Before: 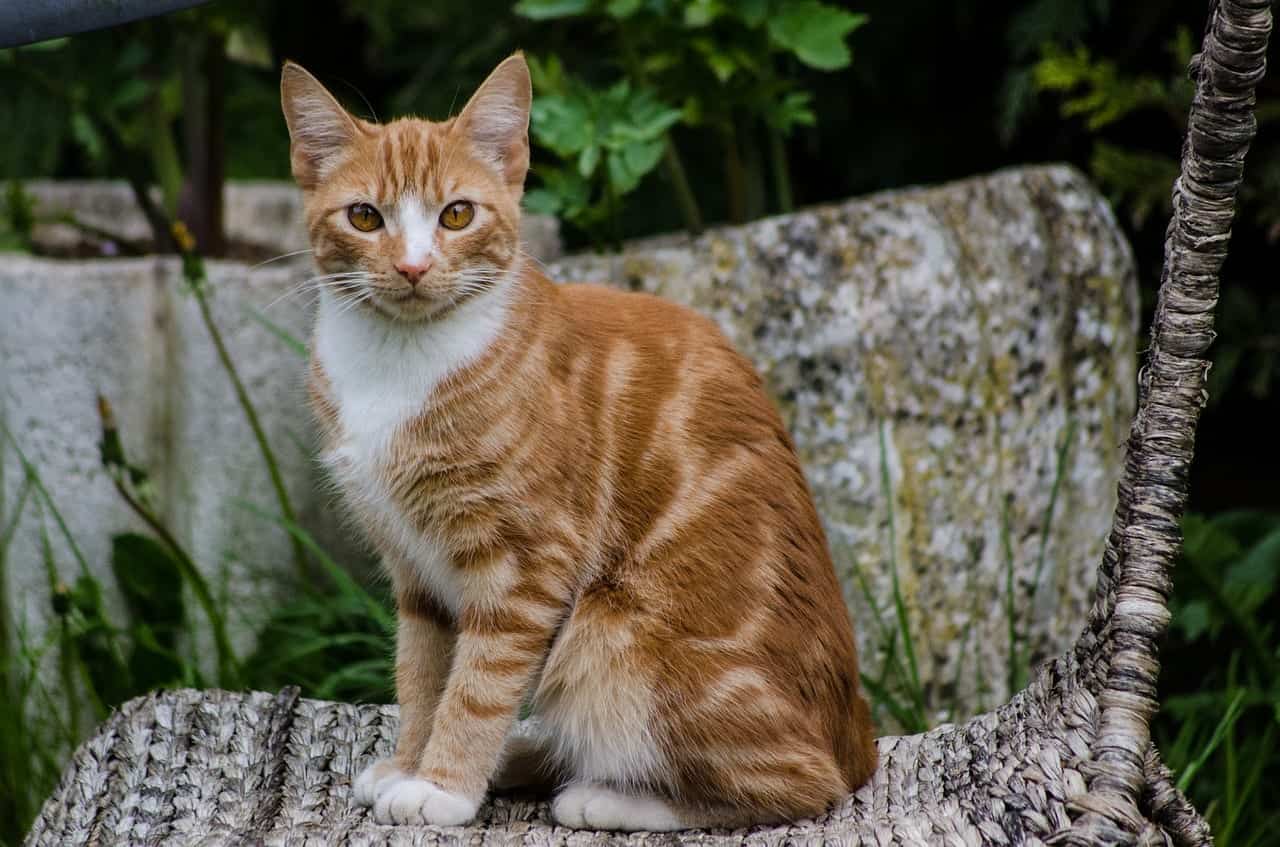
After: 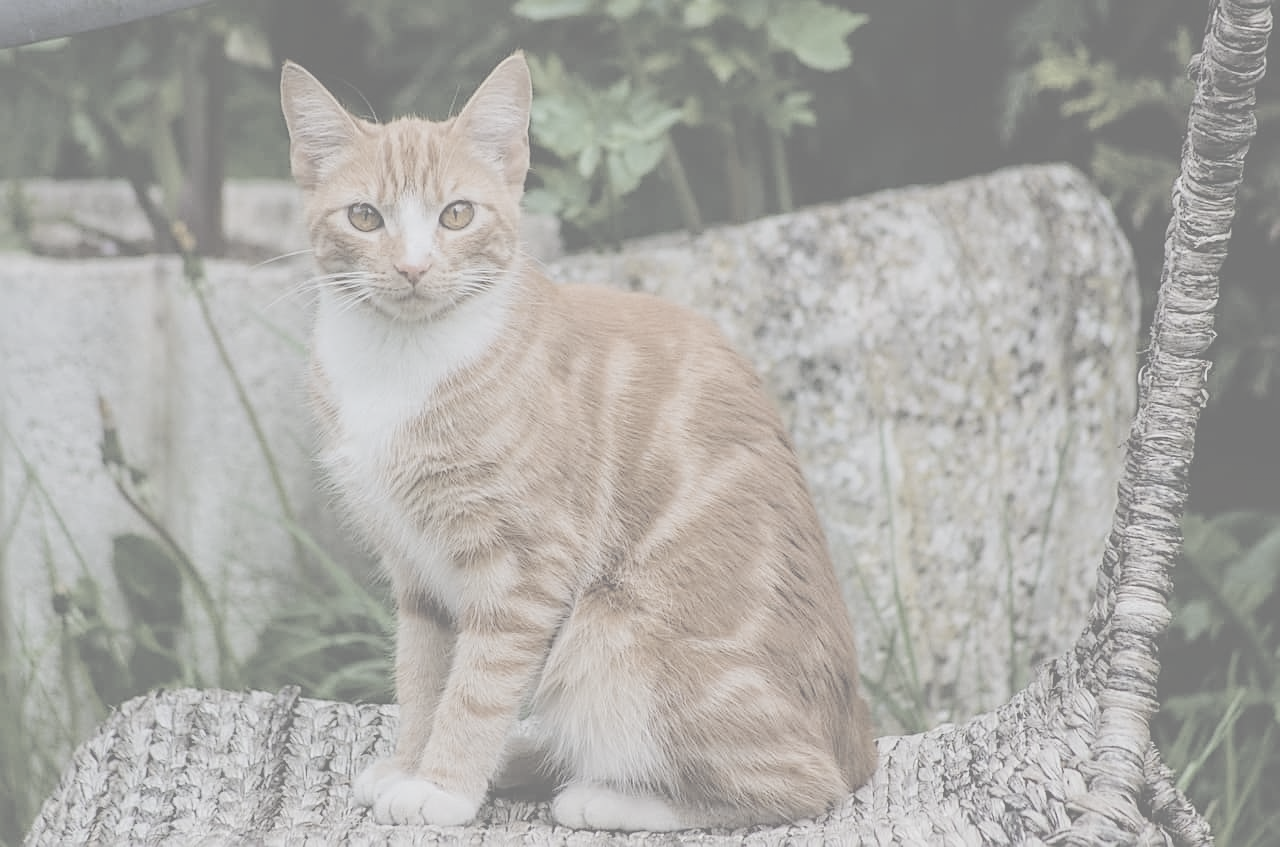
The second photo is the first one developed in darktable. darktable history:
contrast brightness saturation: contrast -0.335, brightness 0.767, saturation -0.765
sharpen: on, module defaults
